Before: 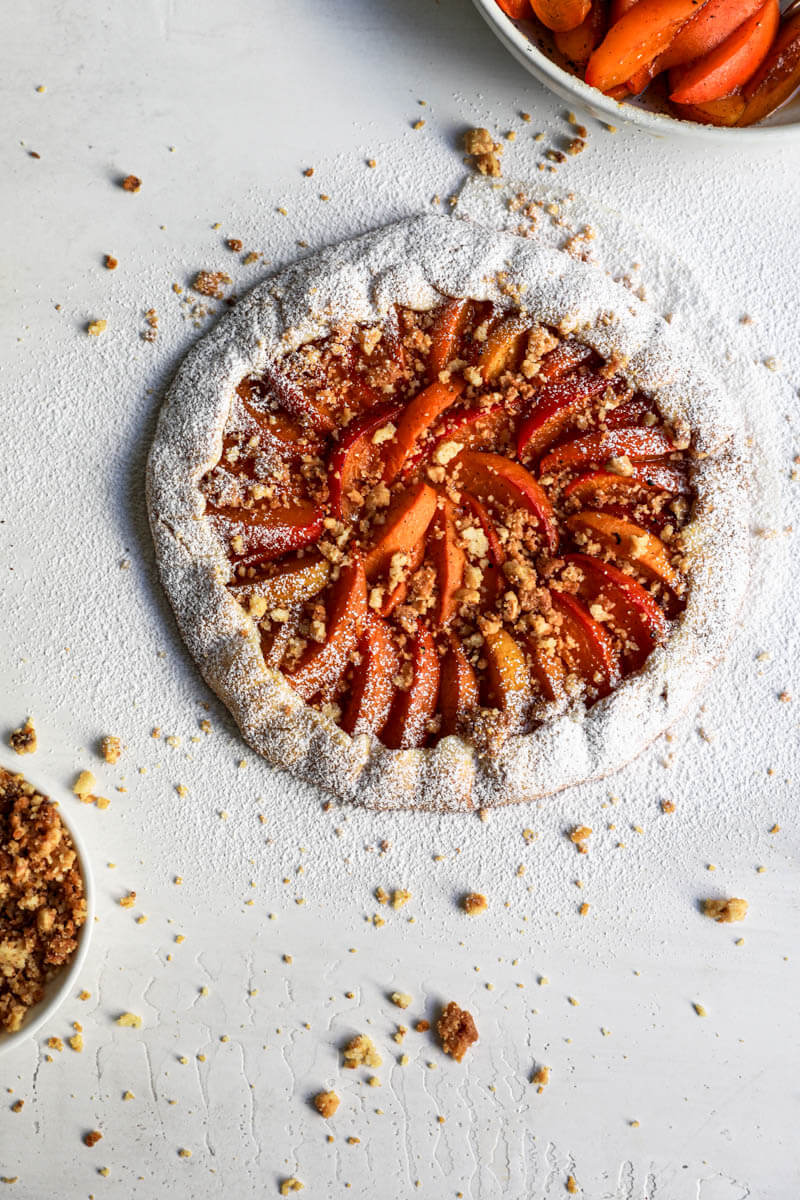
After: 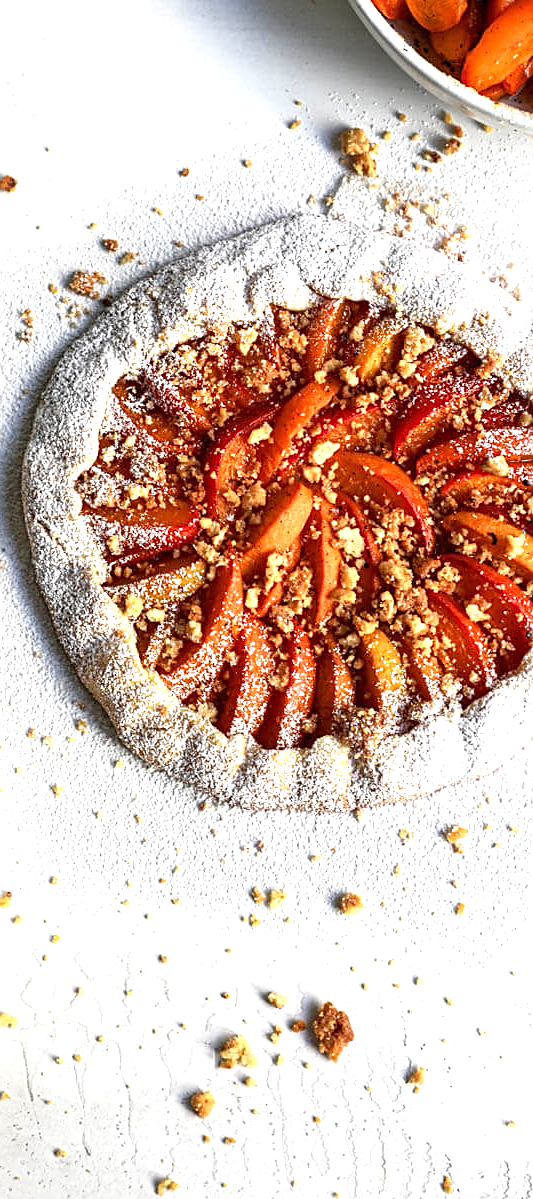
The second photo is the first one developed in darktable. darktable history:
exposure: black level correction 0, exposure 0.694 EV, compensate highlight preservation false
sharpen: on, module defaults
crop and rotate: left 15.5%, right 17.753%
